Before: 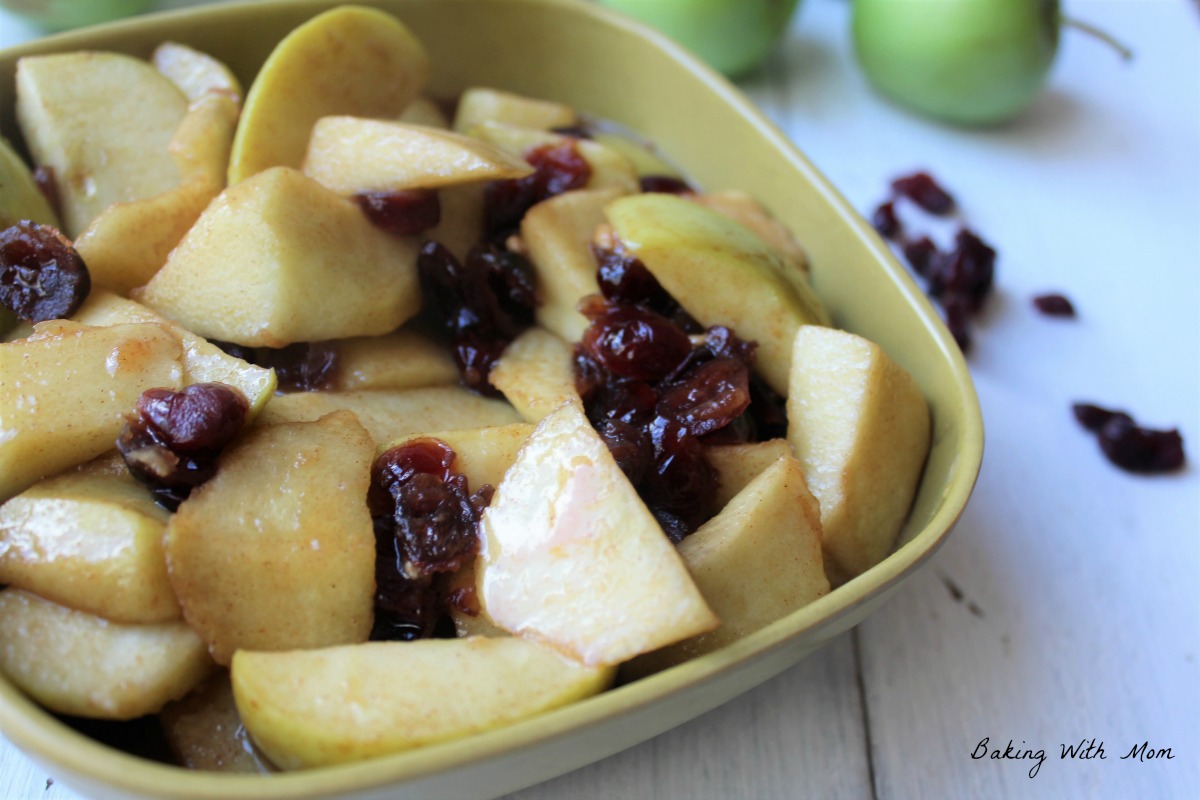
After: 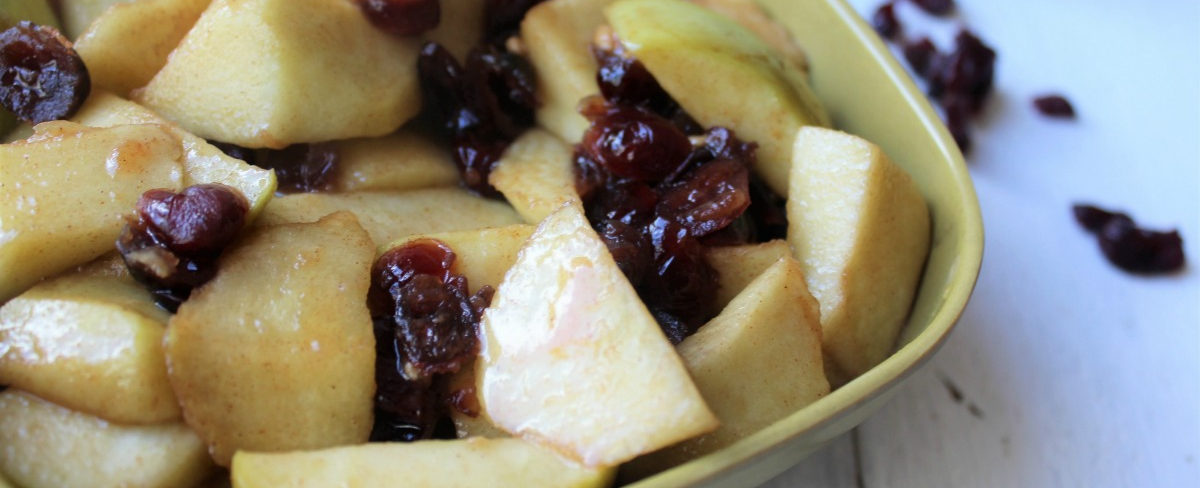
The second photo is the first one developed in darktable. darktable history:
crop and rotate: top 24.948%, bottom 14.005%
